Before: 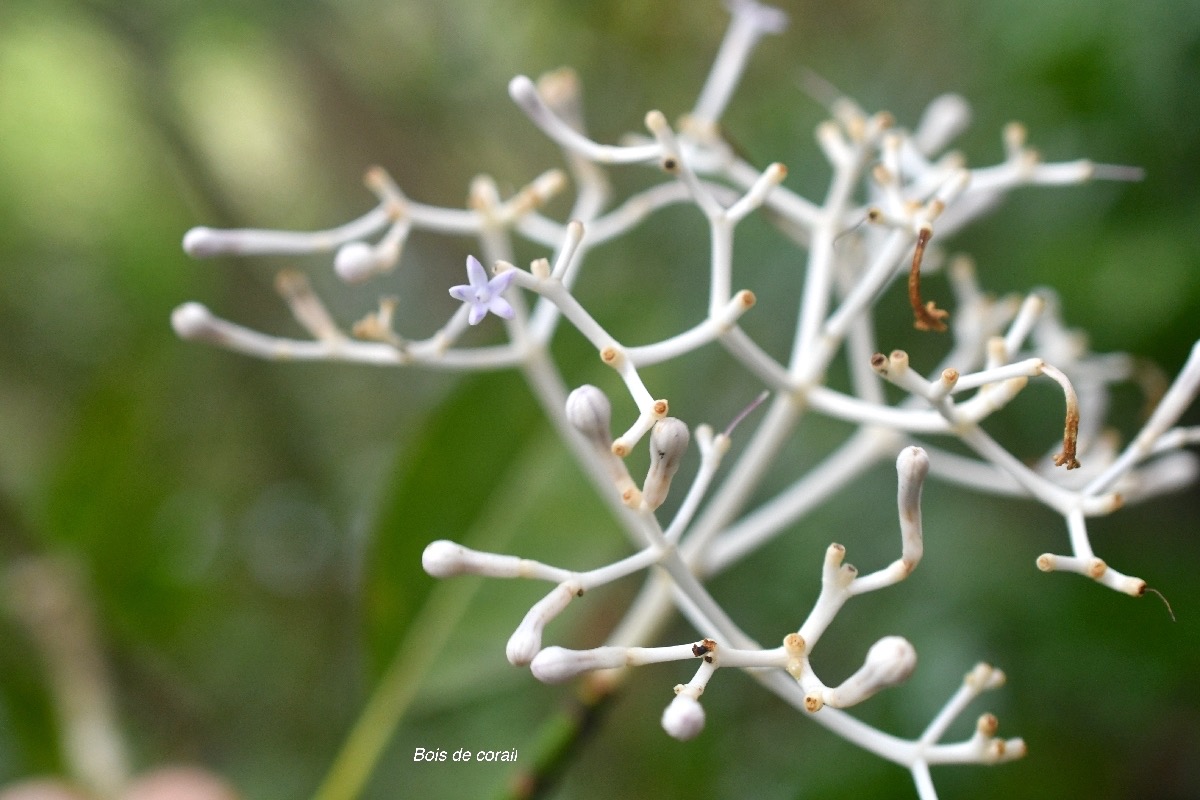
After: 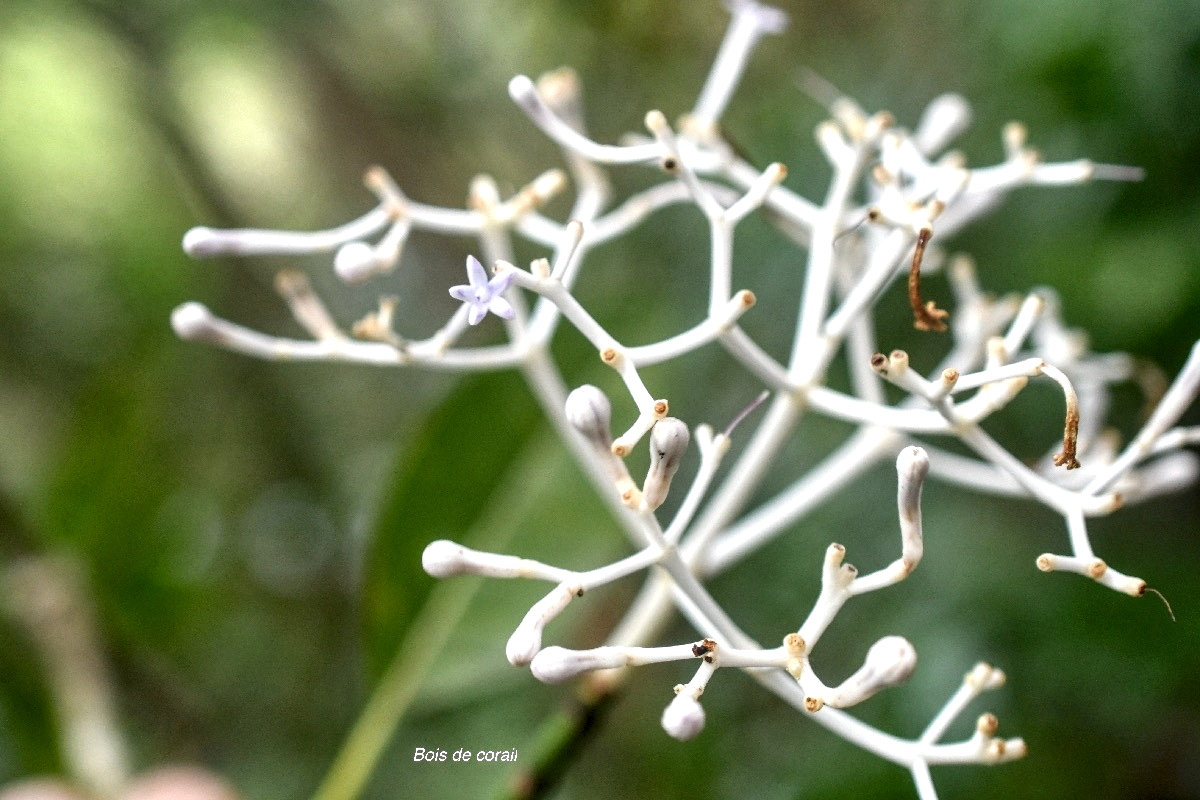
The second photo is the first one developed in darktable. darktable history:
local contrast: highlights 78%, shadows 56%, detail 175%, midtone range 0.434
